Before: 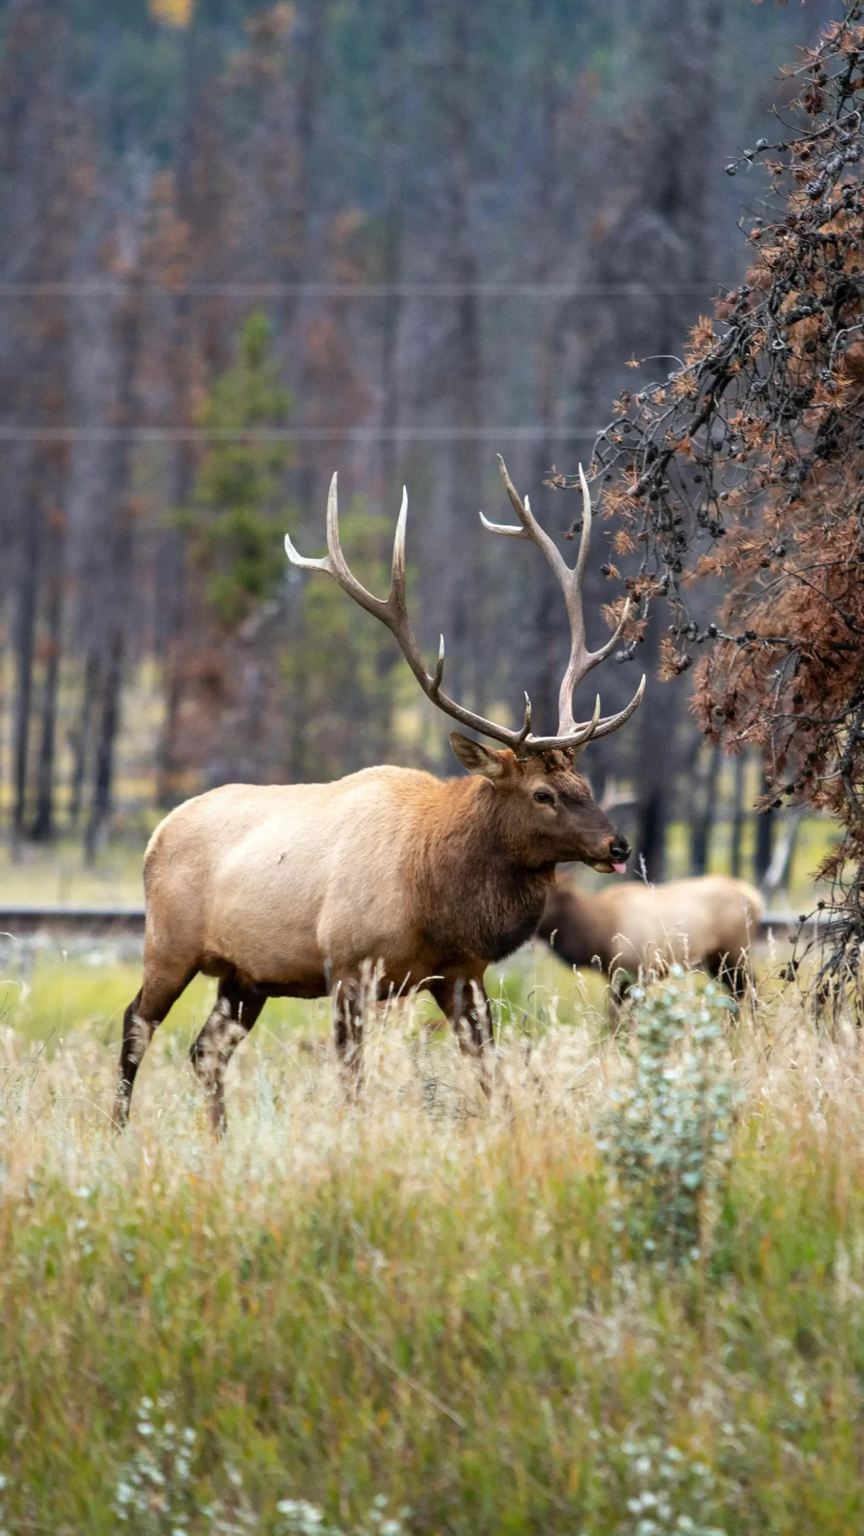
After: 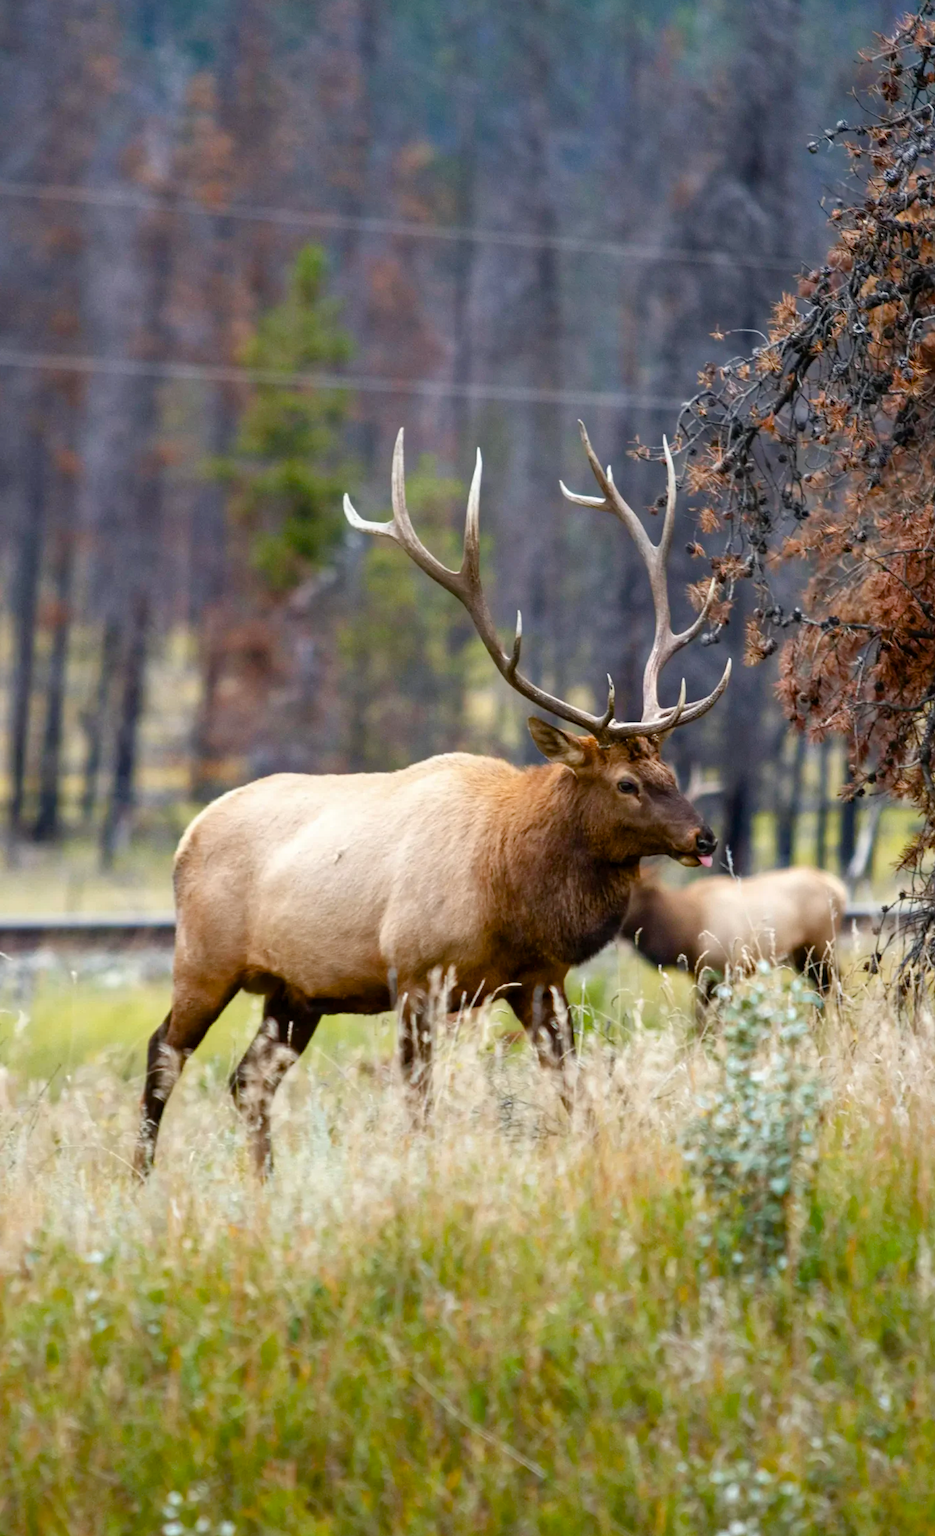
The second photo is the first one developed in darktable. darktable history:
color balance rgb: perceptual saturation grading › global saturation 20%, perceptual saturation grading › highlights -25%, perceptual saturation grading › shadows 50%
rotate and perspective: rotation -0.013°, lens shift (vertical) -0.027, lens shift (horizontal) 0.178, crop left 0.016, crop right 0.989, crop top 0.082, crop bottom 0.918
